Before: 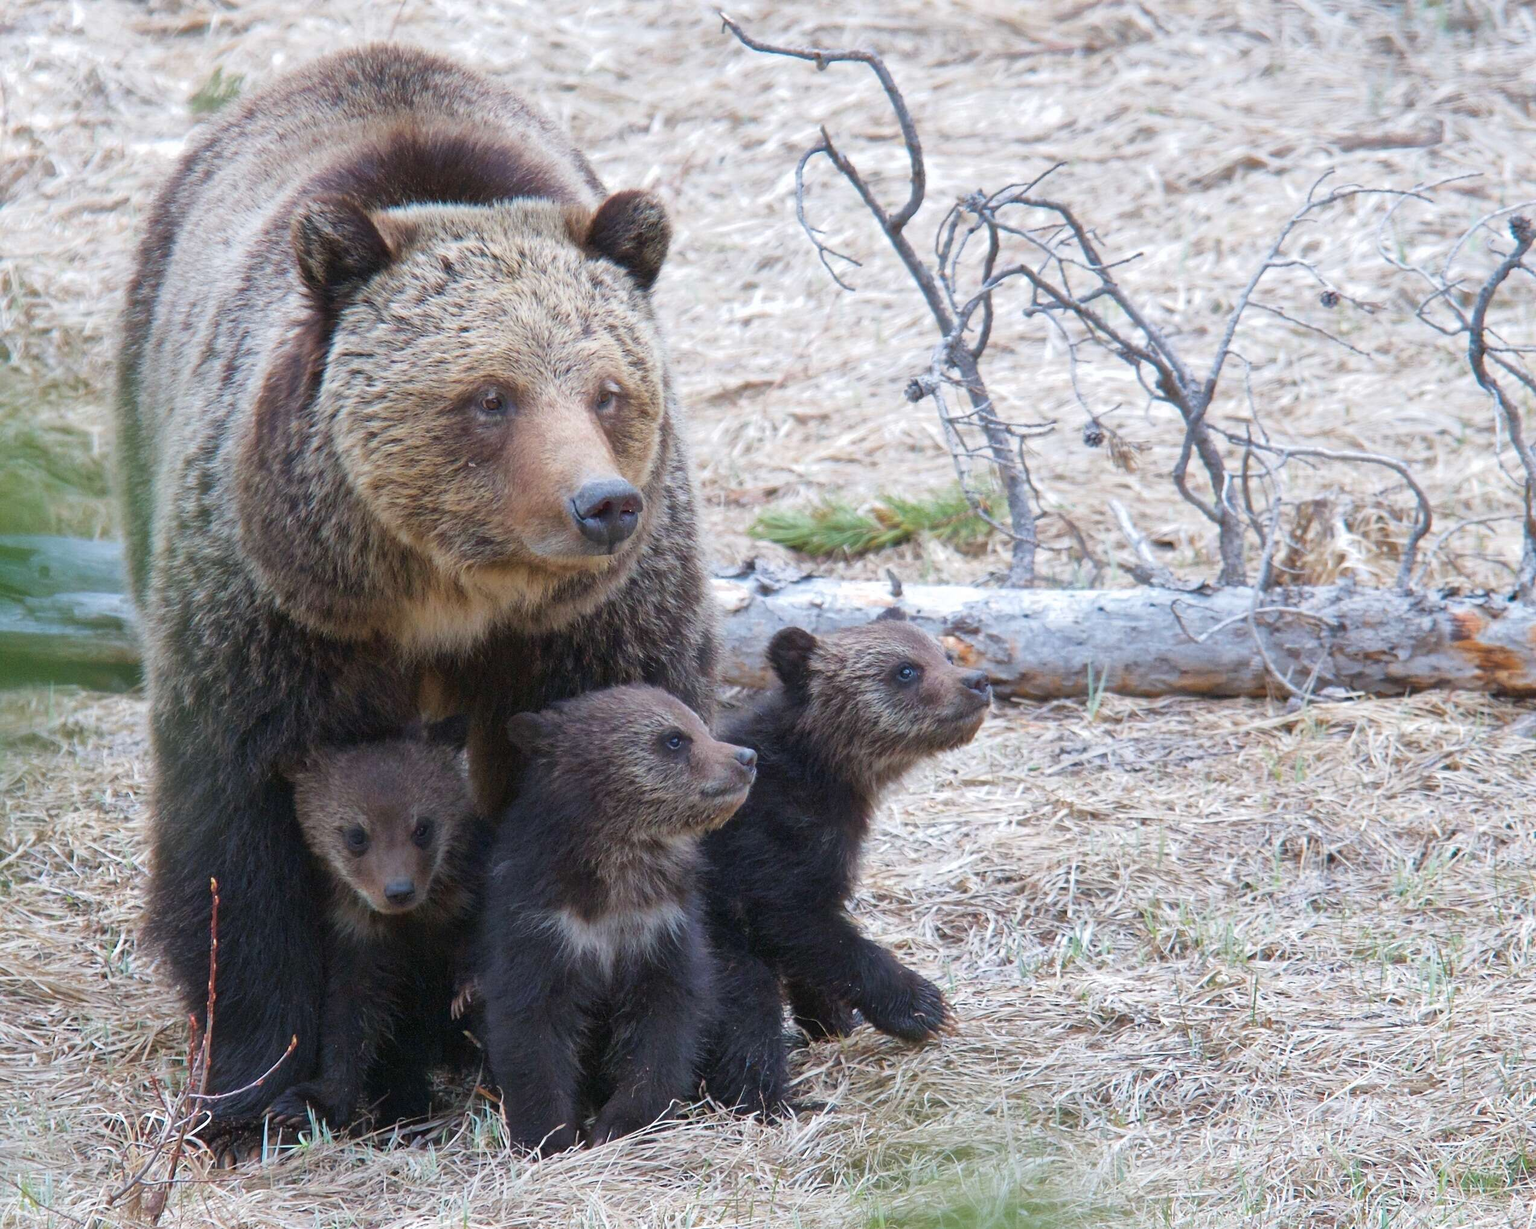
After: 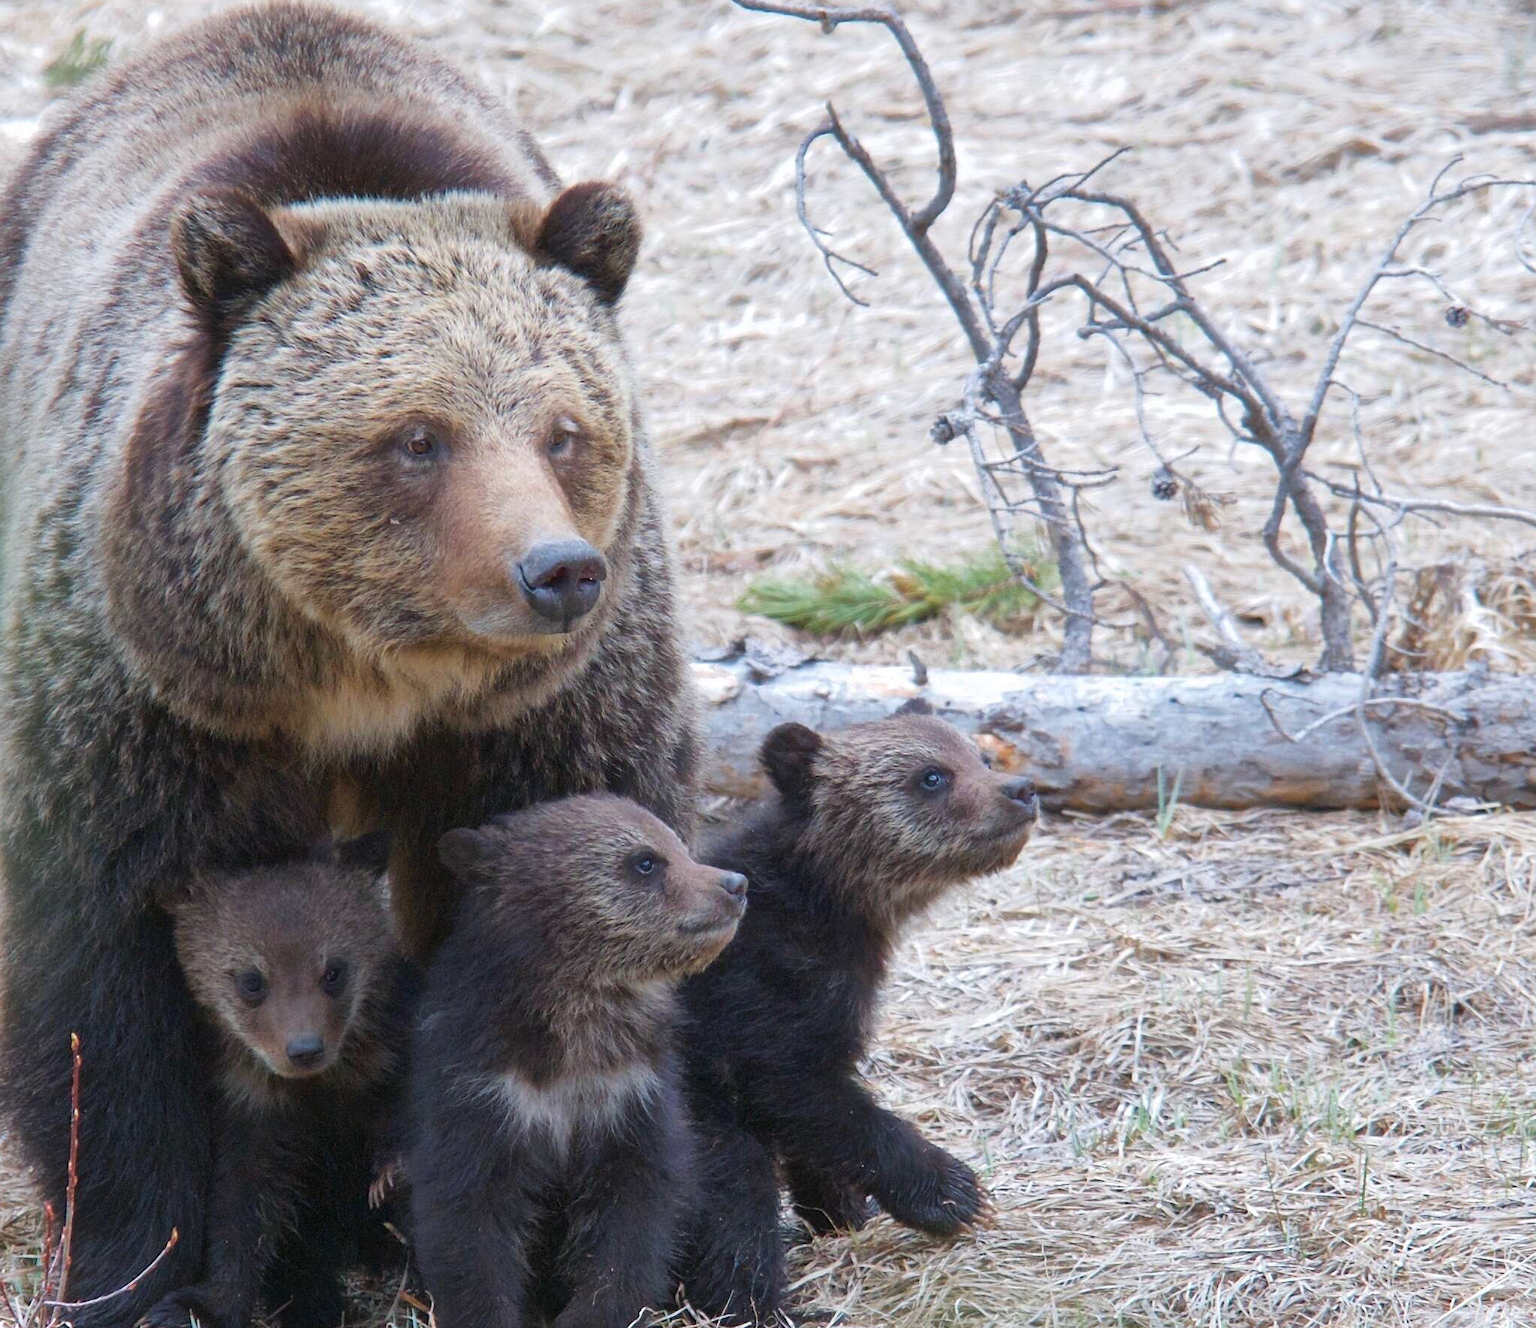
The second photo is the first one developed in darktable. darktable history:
crop: left 10.021%, top 3.549%, right 9.213%, bottom 9.116%
